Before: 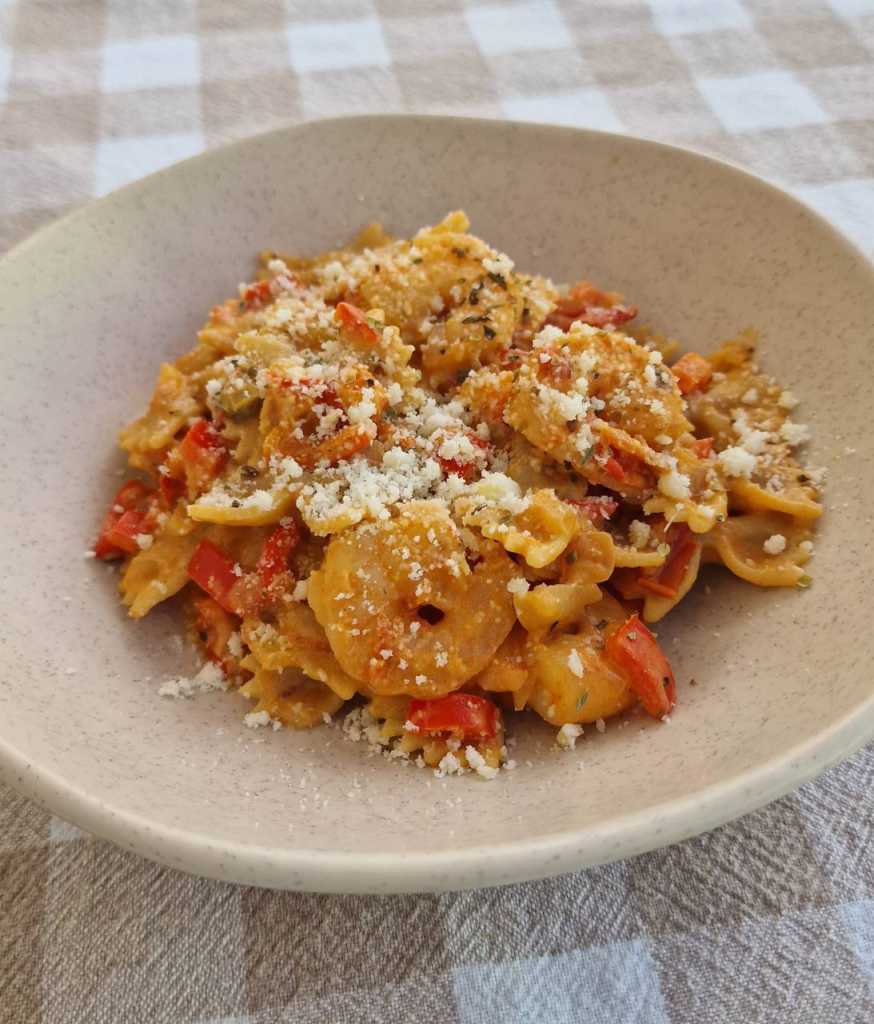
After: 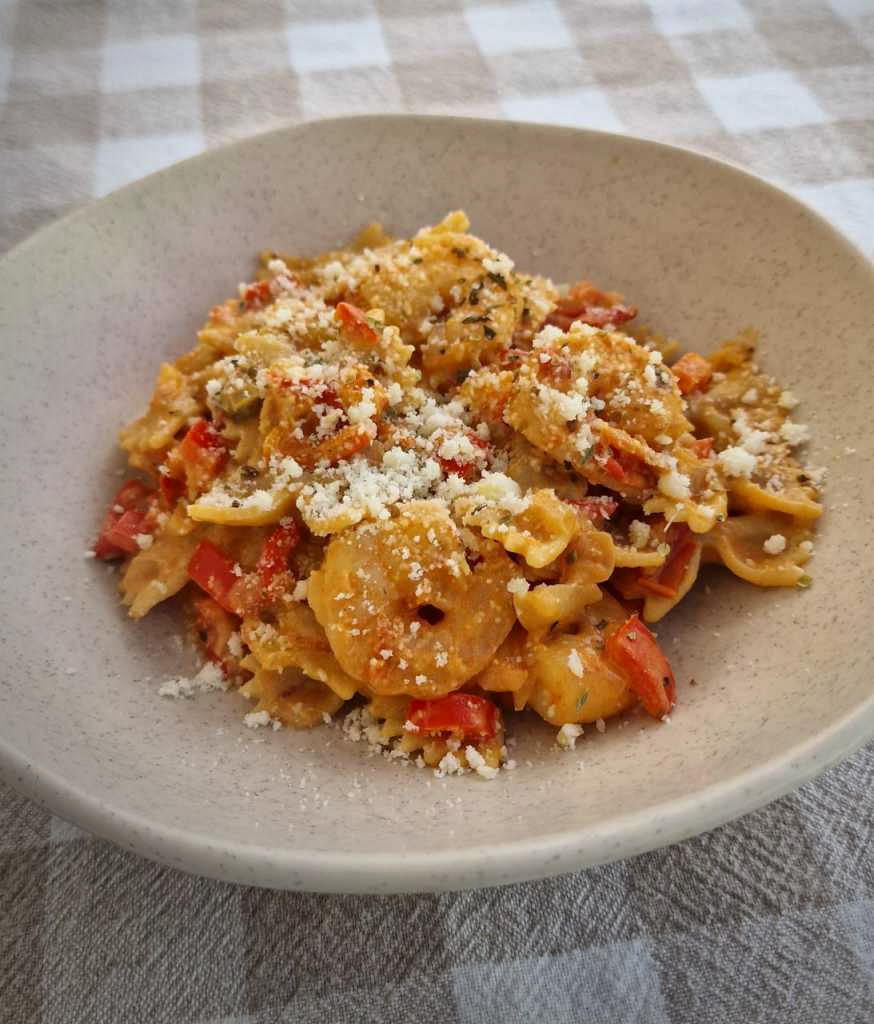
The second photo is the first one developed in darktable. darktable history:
vignetting: fall-off start 73.57%, center (0.22, -0.235)
local contrast: mode bilateral grid, contrast 20, coarseness 50, detail 120%, midtone range 0.2
